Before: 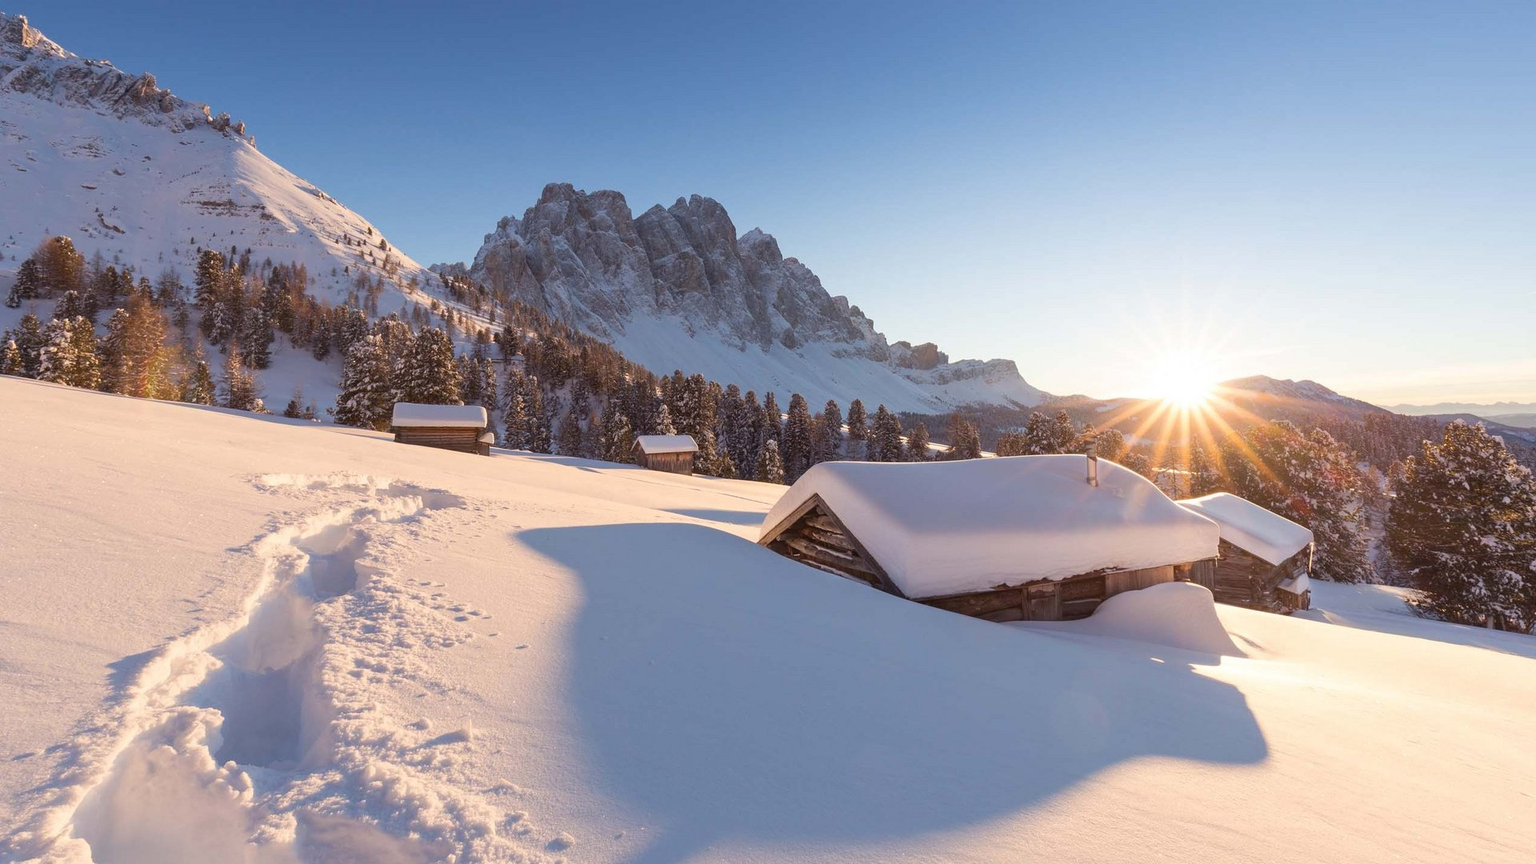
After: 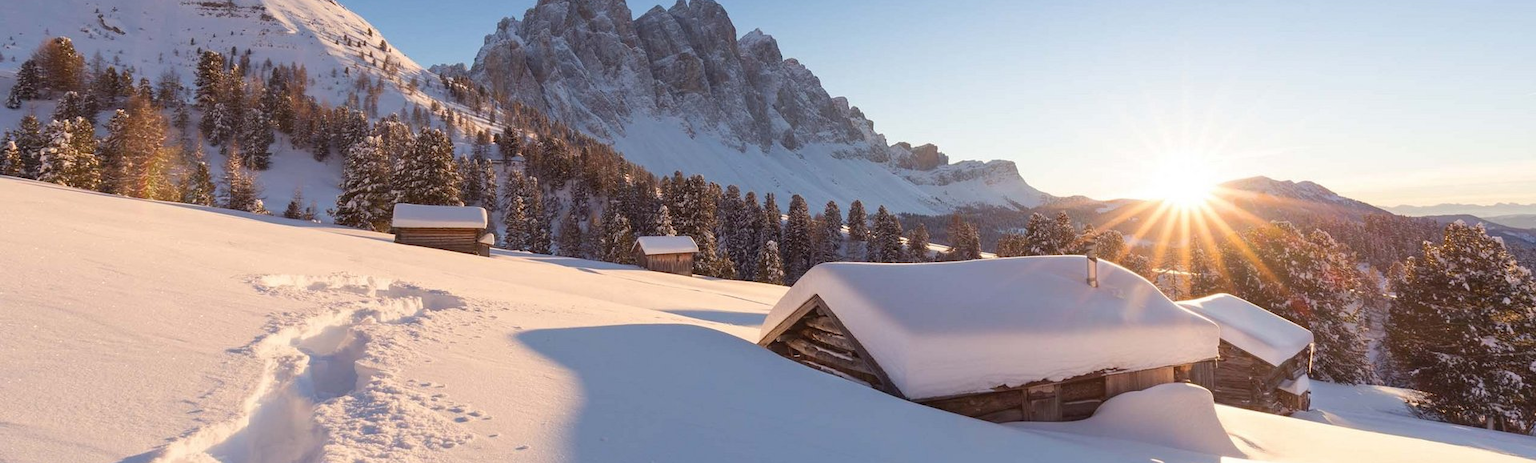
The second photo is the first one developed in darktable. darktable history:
crop and rotate: top 23.072%, bottom 23.294%
